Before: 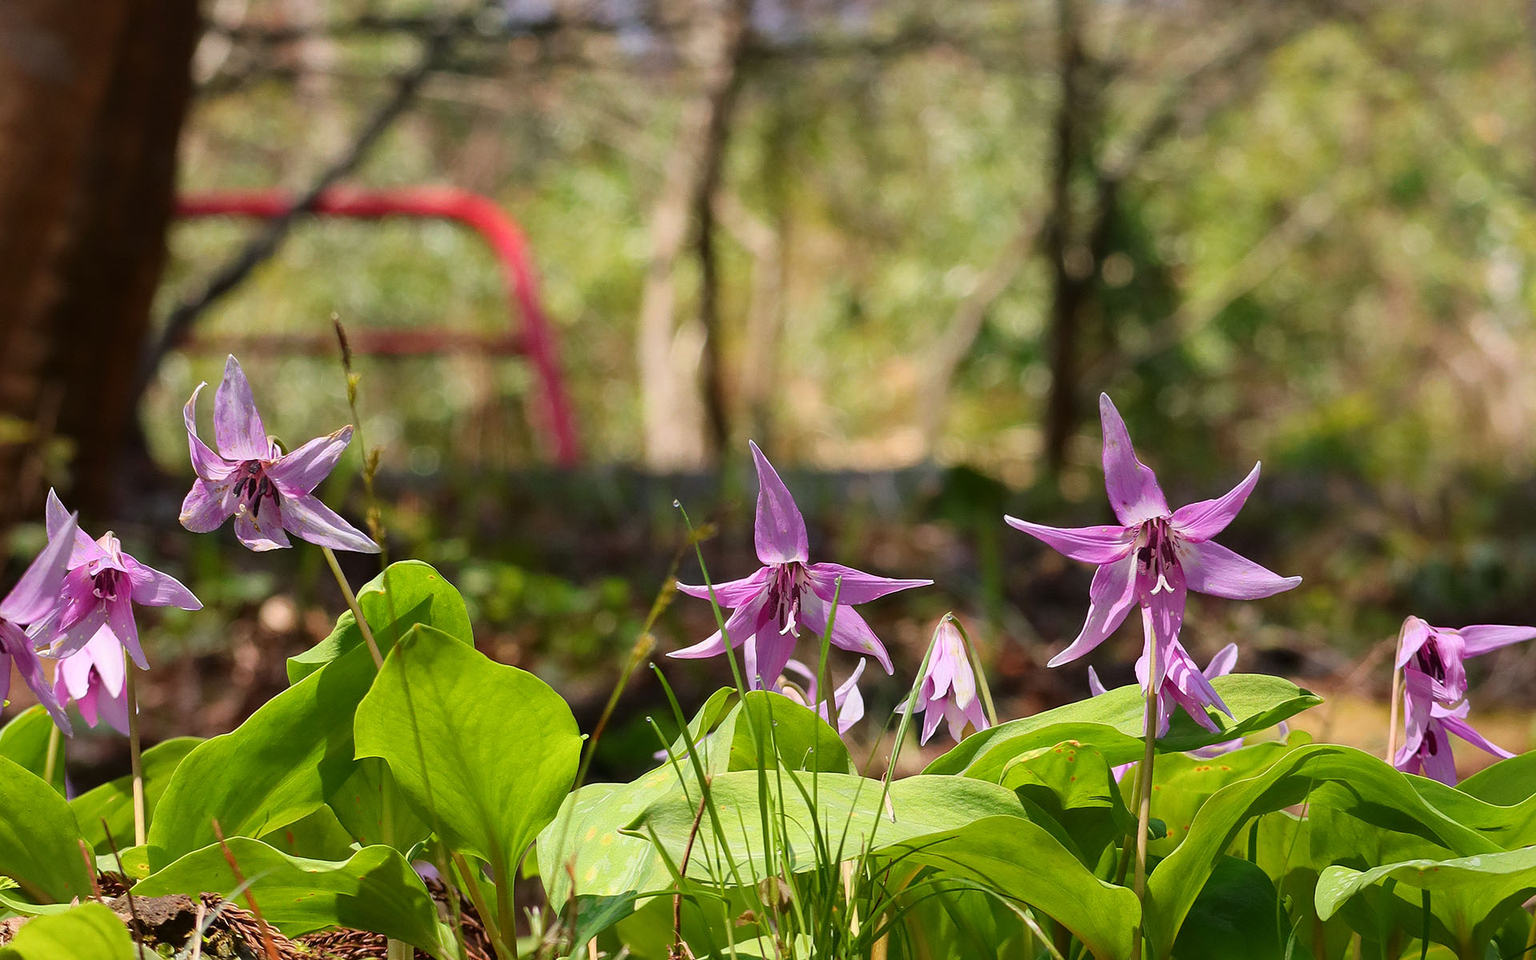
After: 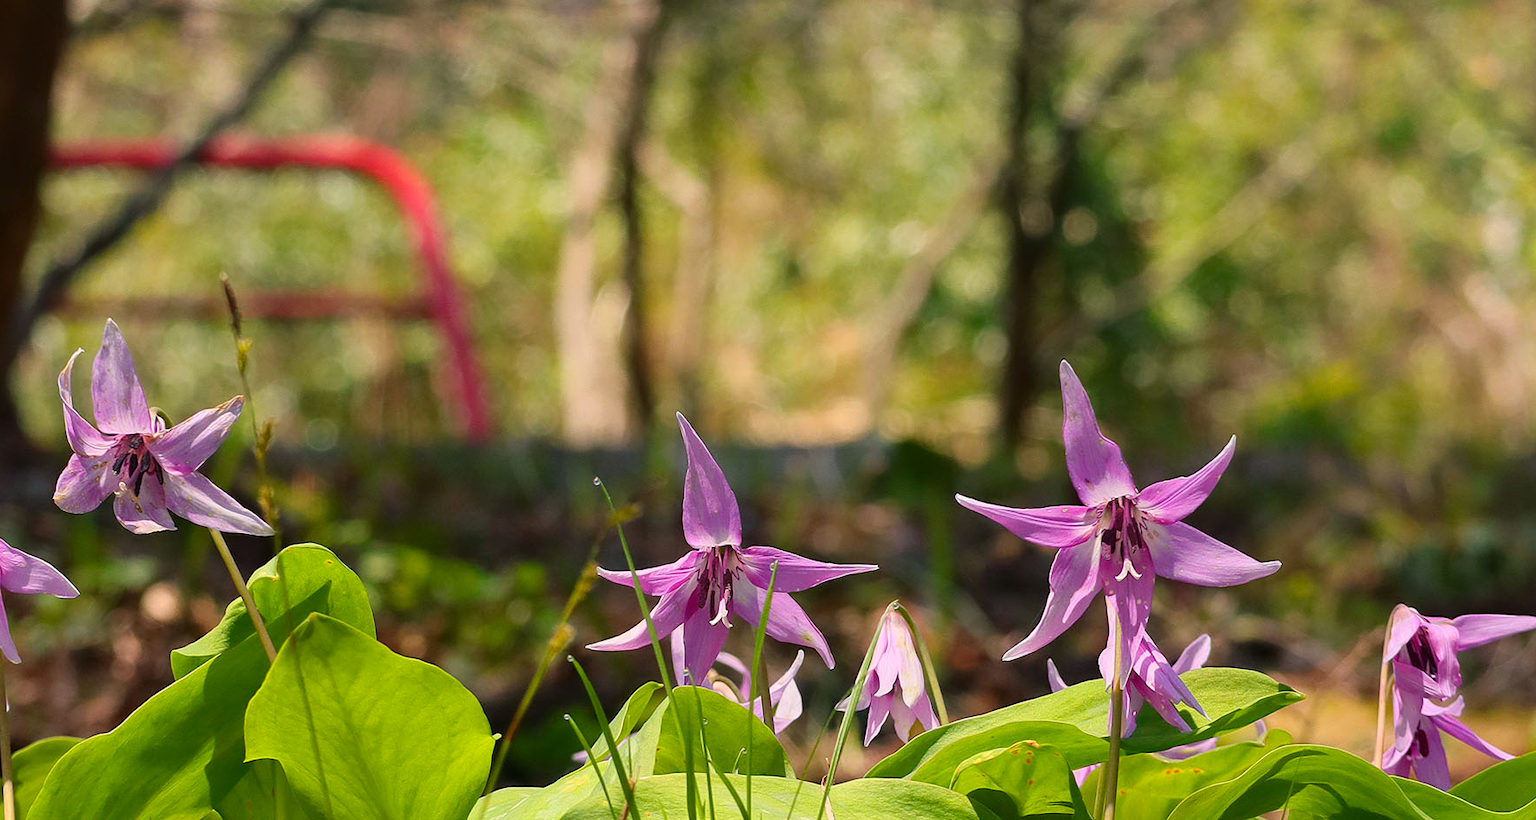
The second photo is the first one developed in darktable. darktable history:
color balance rgb: shadows lift › chroma 2.045%, shadows lift › hue 217.47°, power › hue 205.67°, highlights gain › chroma 2.098%, highlights gain › hue 74.39°, linear chroma grading › global chroma 7.118%, perceptual saturation grading › global saturation 0.93%
crop: left 8.519%, top 6.585%, bottom 15.199%
